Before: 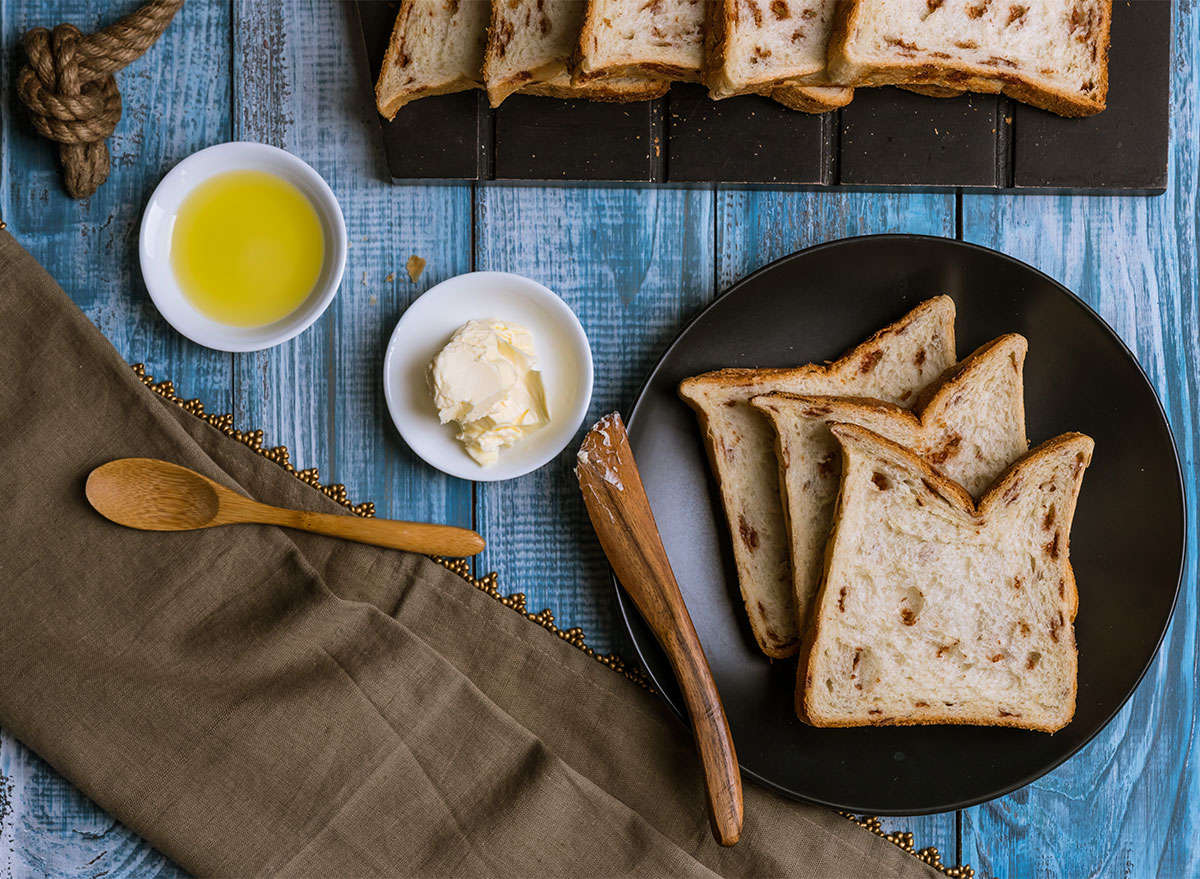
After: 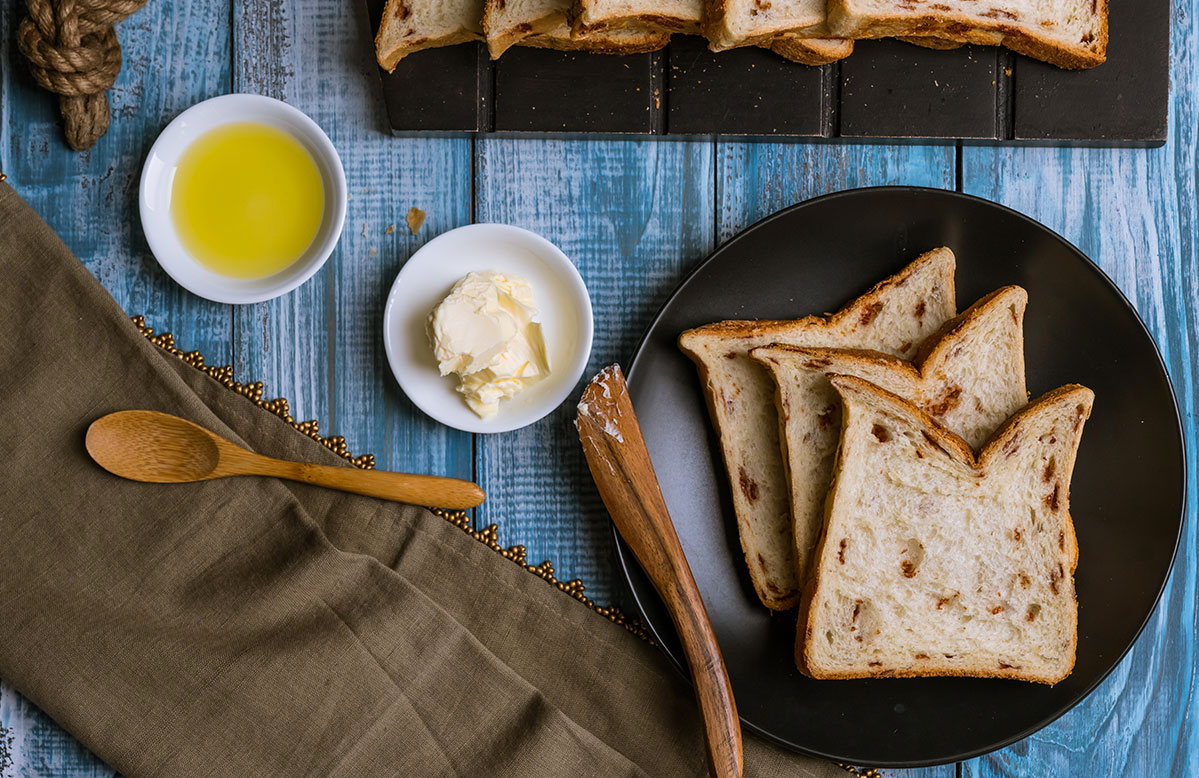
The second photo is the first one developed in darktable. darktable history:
color zones: curves: ch1 [(0, 0.513) (0.143, 0.524) (0.286, 0.511) (0.429, 0.506) (0.571, 0.503) (0.714, 0.503) (0.857, 0.508) (1, 0.513)]
crop and rotate: top 5.568%, bottom 5.919%
